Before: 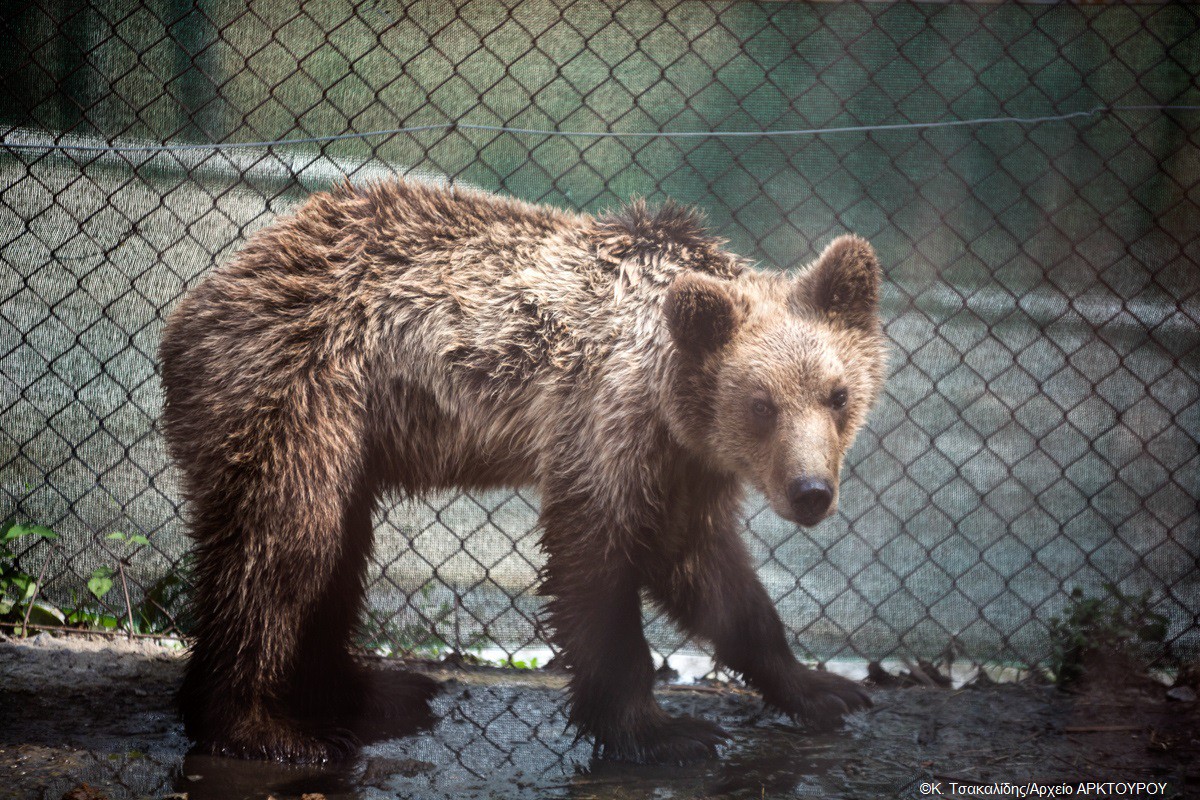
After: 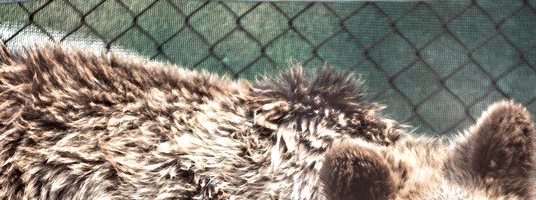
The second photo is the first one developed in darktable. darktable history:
crop: left 28.64%, top 16.832%, right 26.637%, bottom 58.055%
exposure: black level correction 0.001, compensate highlight preservation false
contrast equalizer: y [[0.511, 0.558, 0.631, 0.632, 0.559, 0.512], [0.5 ×6], [0.507, 0.559, 0.627, 0.644, 0.647, 0.647], [0 ×6], [0 ×6]]
vibrance: vibrance 60%
